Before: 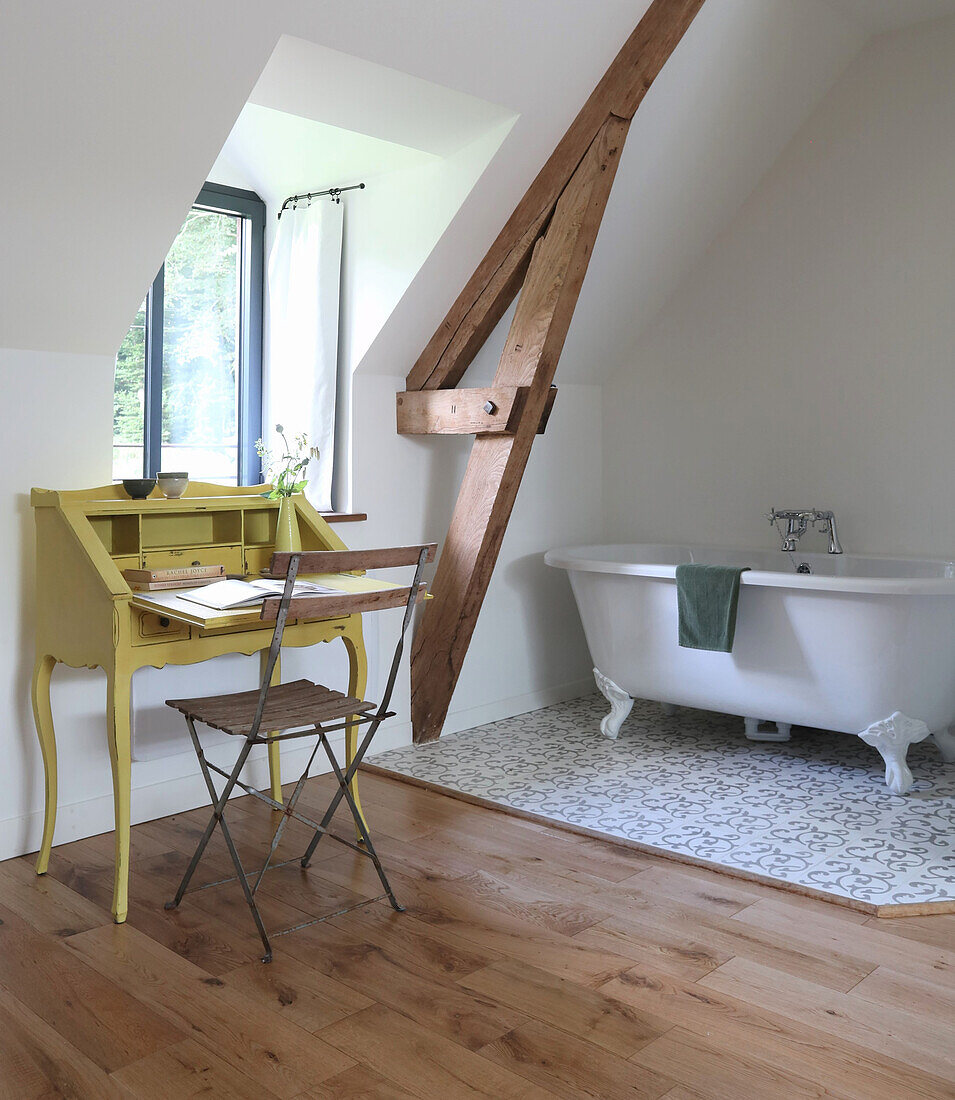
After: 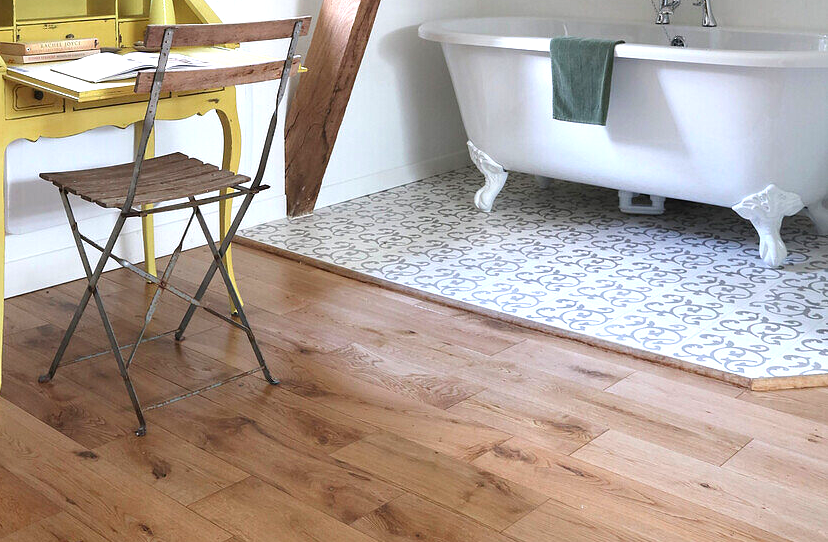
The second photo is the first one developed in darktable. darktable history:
crop and rotate: left 13.287%, top 47.997%, bottom 2.712%
levels: levels [0, 0.394, 0.787]
